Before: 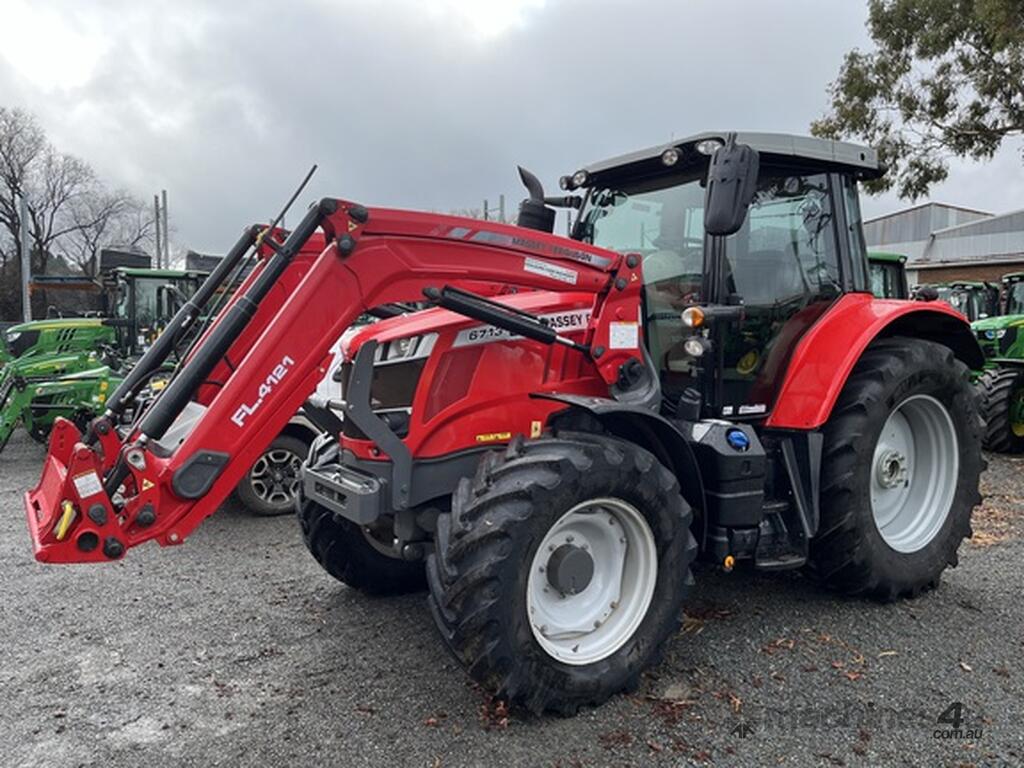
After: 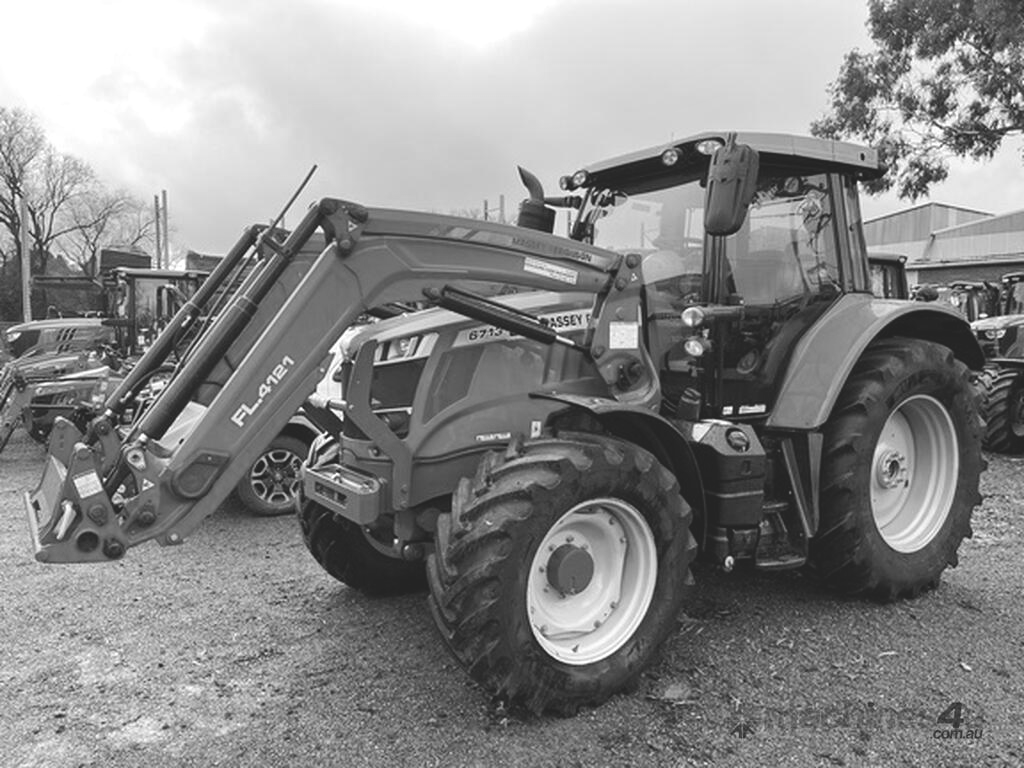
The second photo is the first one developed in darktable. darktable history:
contrast brightness saturation: contrast -0.28
exposure: black level correction 0.001, exposure 0.5 EV, compensate exposure bias true, compensate highlight preservation false
monochrome: a 2.21, b -1.33, size 2.2
shadows and highlights: shadows 4.1, highlights -17.6, soften with gaussian
tone equalizer: -8 EV -0.417 EV, -7 EV -0.389 EV, -6 EV -0.333 EV, -5 EV -0.222 EV, -3 EV 0.222 EV, -2 EV 0.333 EV, -1 EV 0.389 EV, +0 EV 0.417 EV, edges refinement/feathering 500, mask exposure compensation -1.57 EV, preserve details no
